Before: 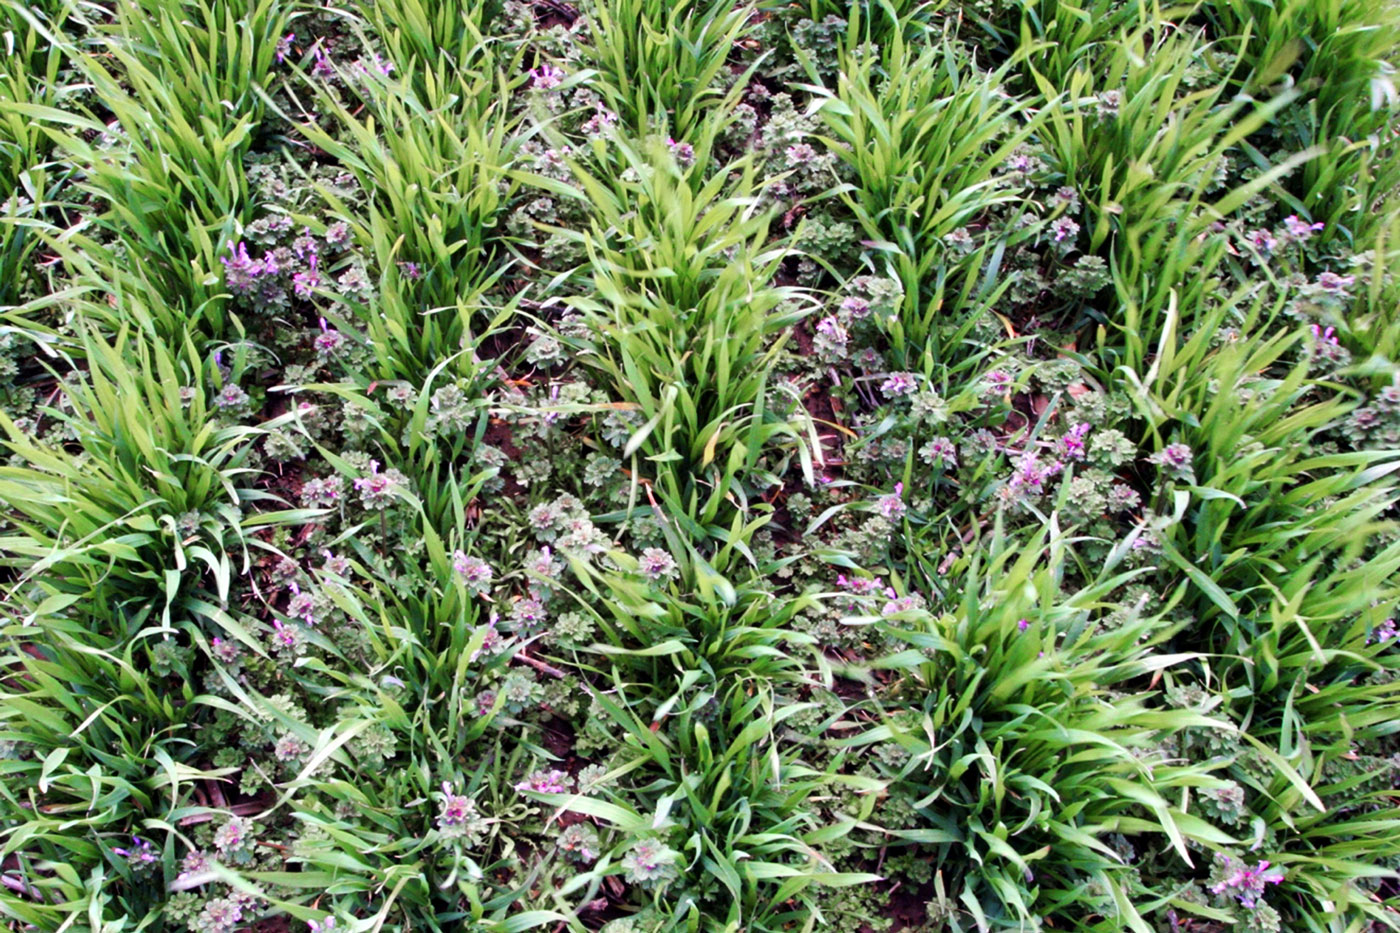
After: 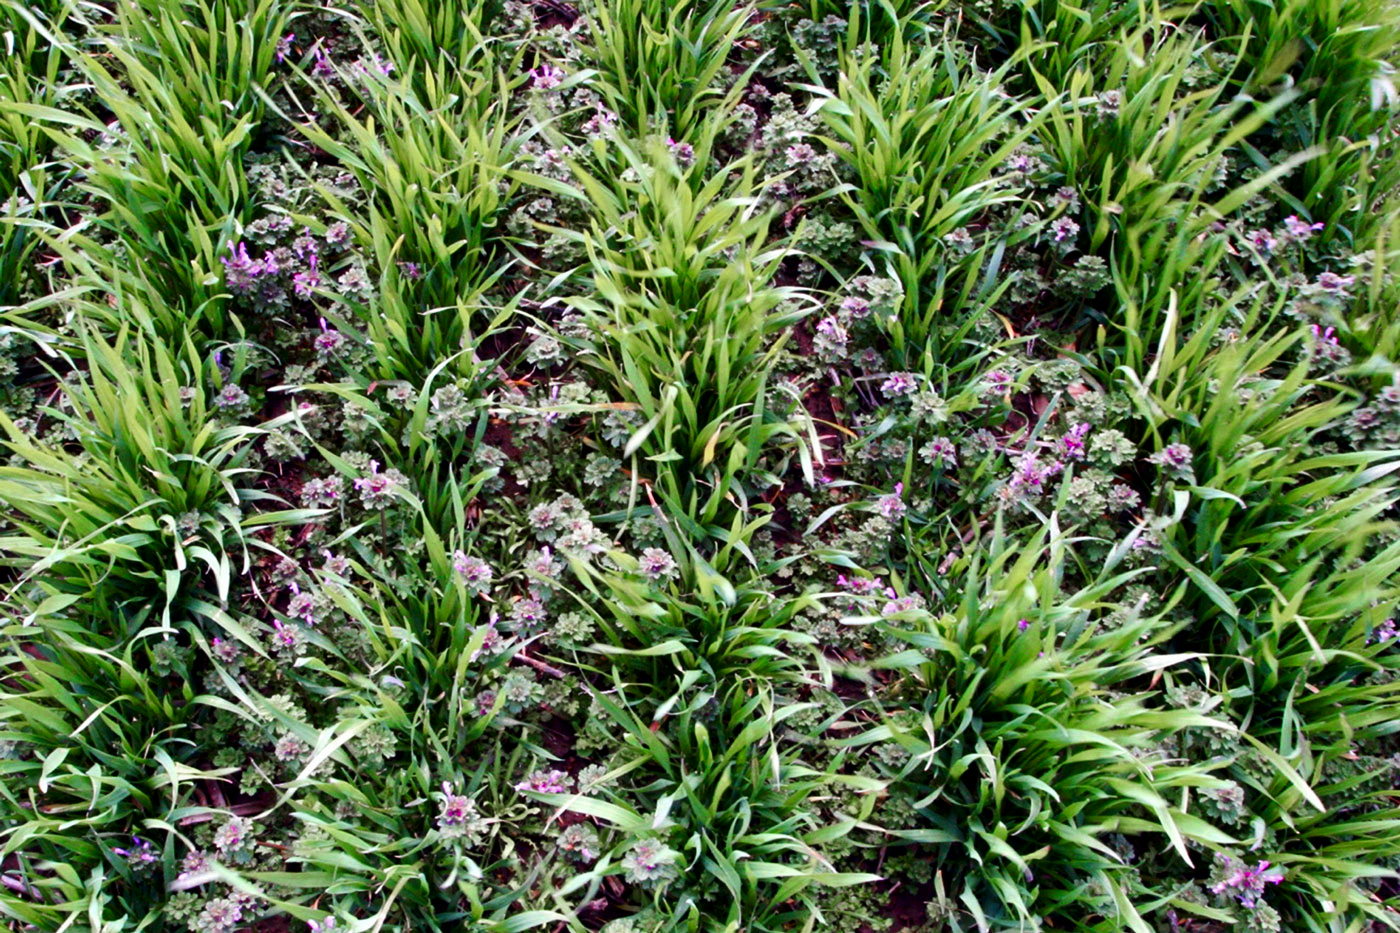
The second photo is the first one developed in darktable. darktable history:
contrast brightness saturation: contrast 0.066, brightness -0.133, saturation 0.053
